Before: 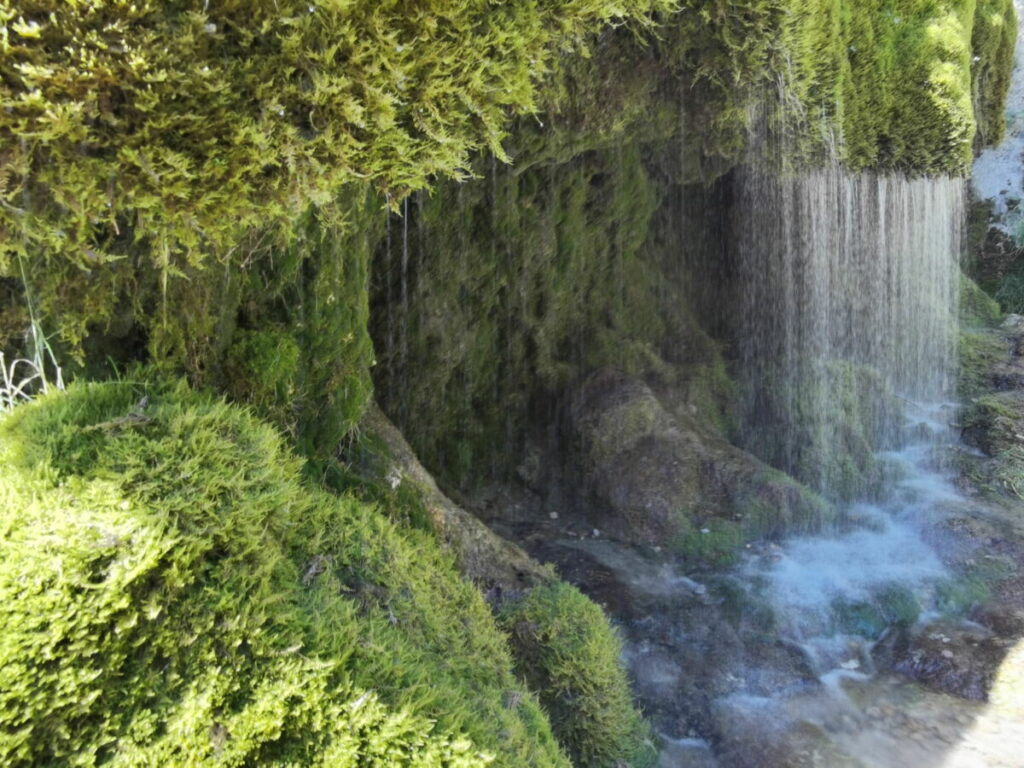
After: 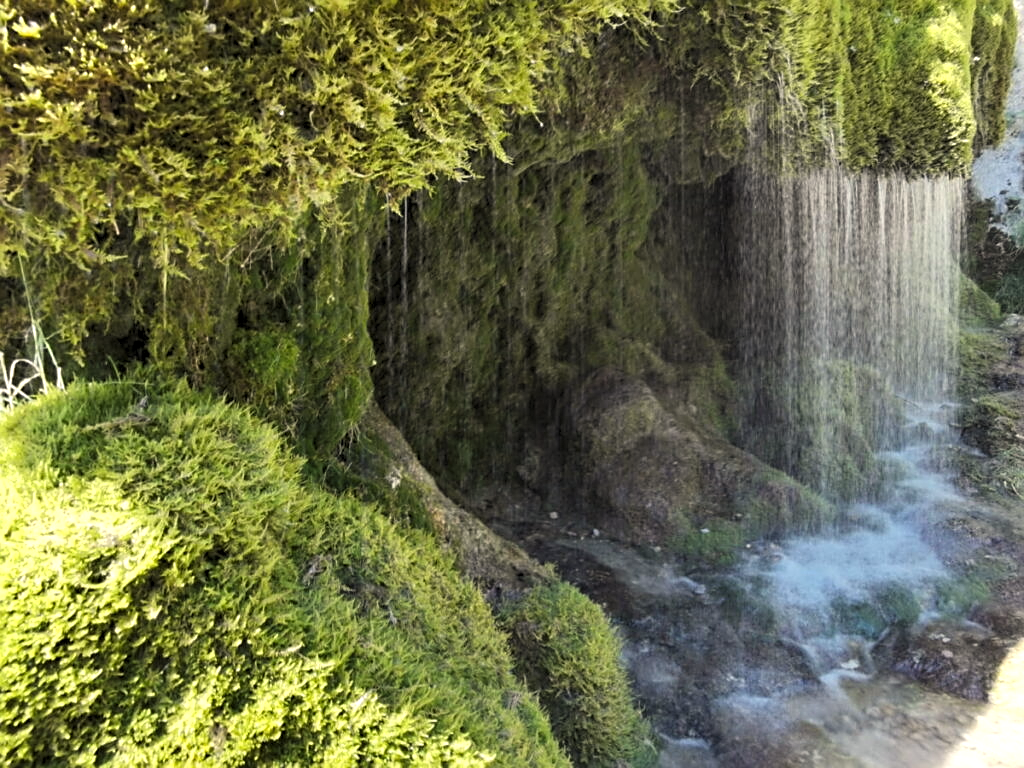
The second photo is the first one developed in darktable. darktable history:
color calibration: x 0.331, y 0.346, temperature 5649.34 K
sharpen: on, module defaults
exposure: exposure 0.02 EV, compensate exposure bias true, compensate highlight preservation false
levels: levels [0.062, 0.494, 0.925]
